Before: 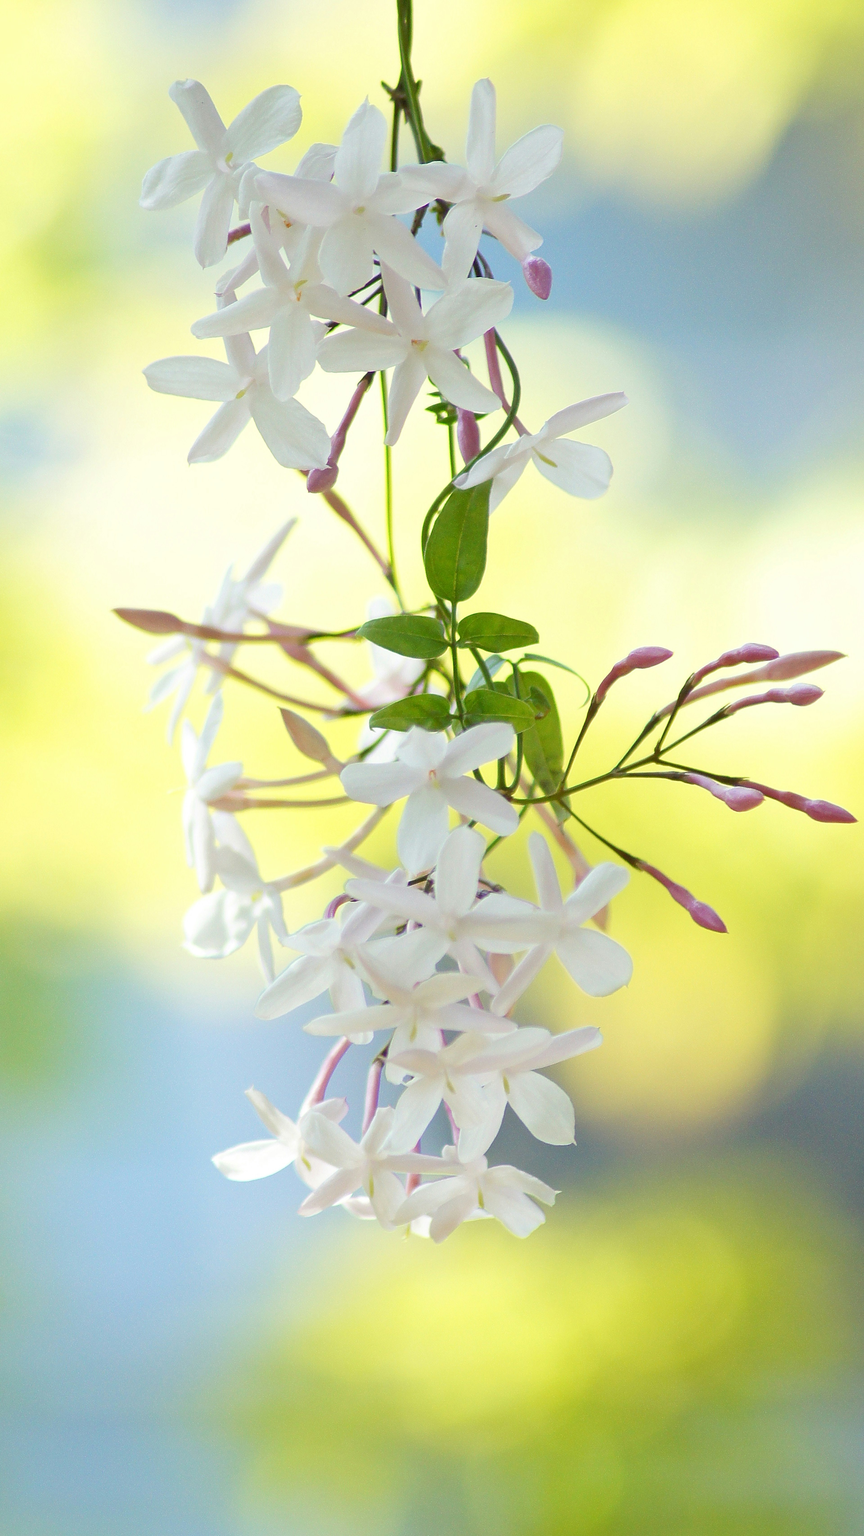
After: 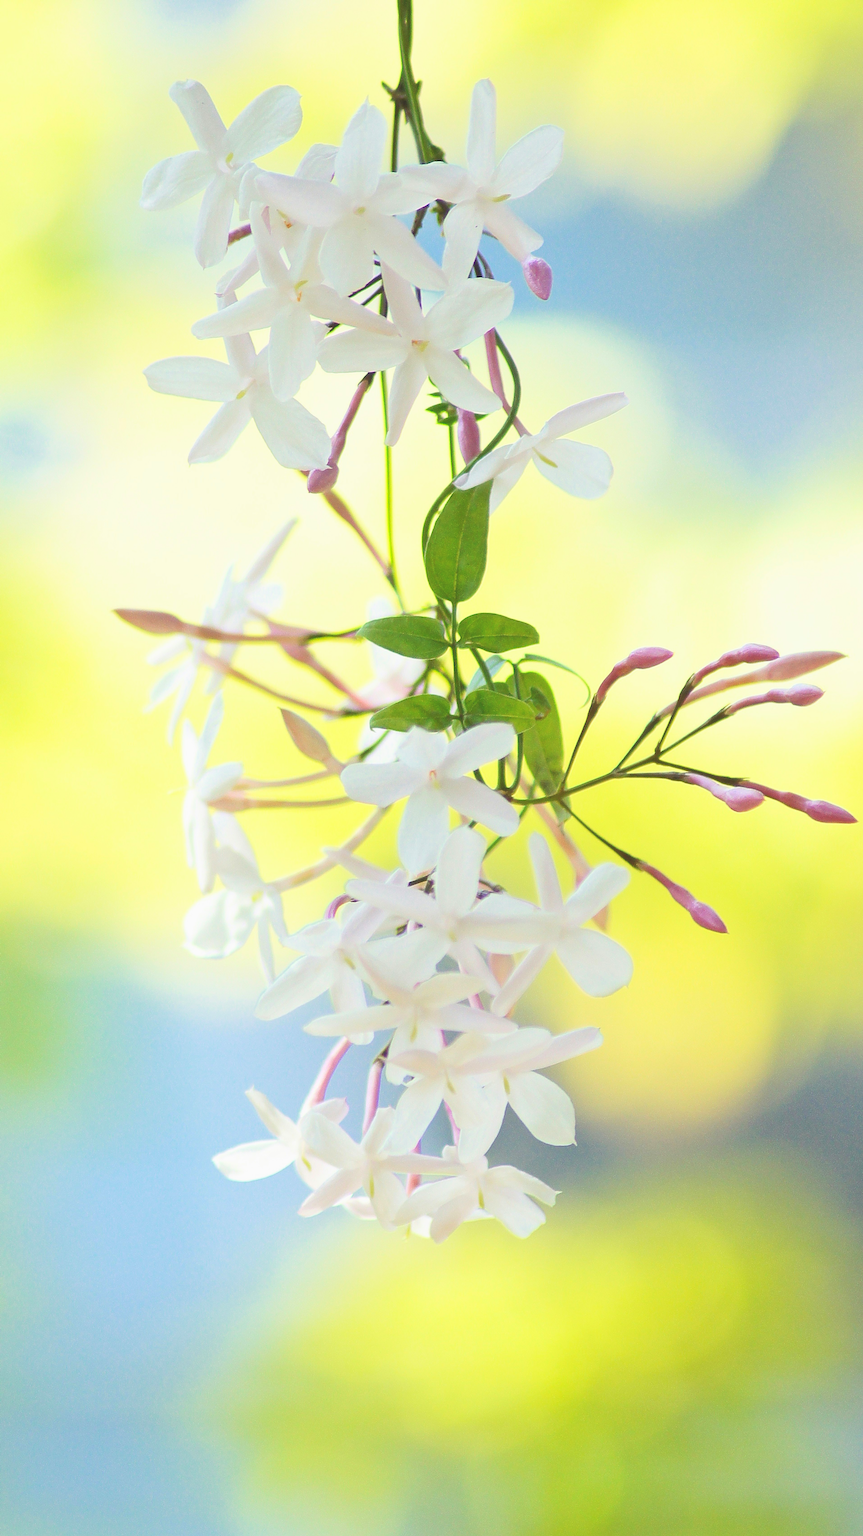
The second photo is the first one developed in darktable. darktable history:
contrast brightness saturation: contrast 0.198, brightness 0.16, saturation 0.225
exposure: black level correction -0.015, exposure -0.128 EV, compensate highlight preservation false
color zones: curves: ch0 [(0, 0.5) (0.143, 0.5) (0.286, 0.5) (0.429, 0.495) (0.571, 0.437) (0.714, 0.44) (0.857, 0.496) (1, 0.5)]
